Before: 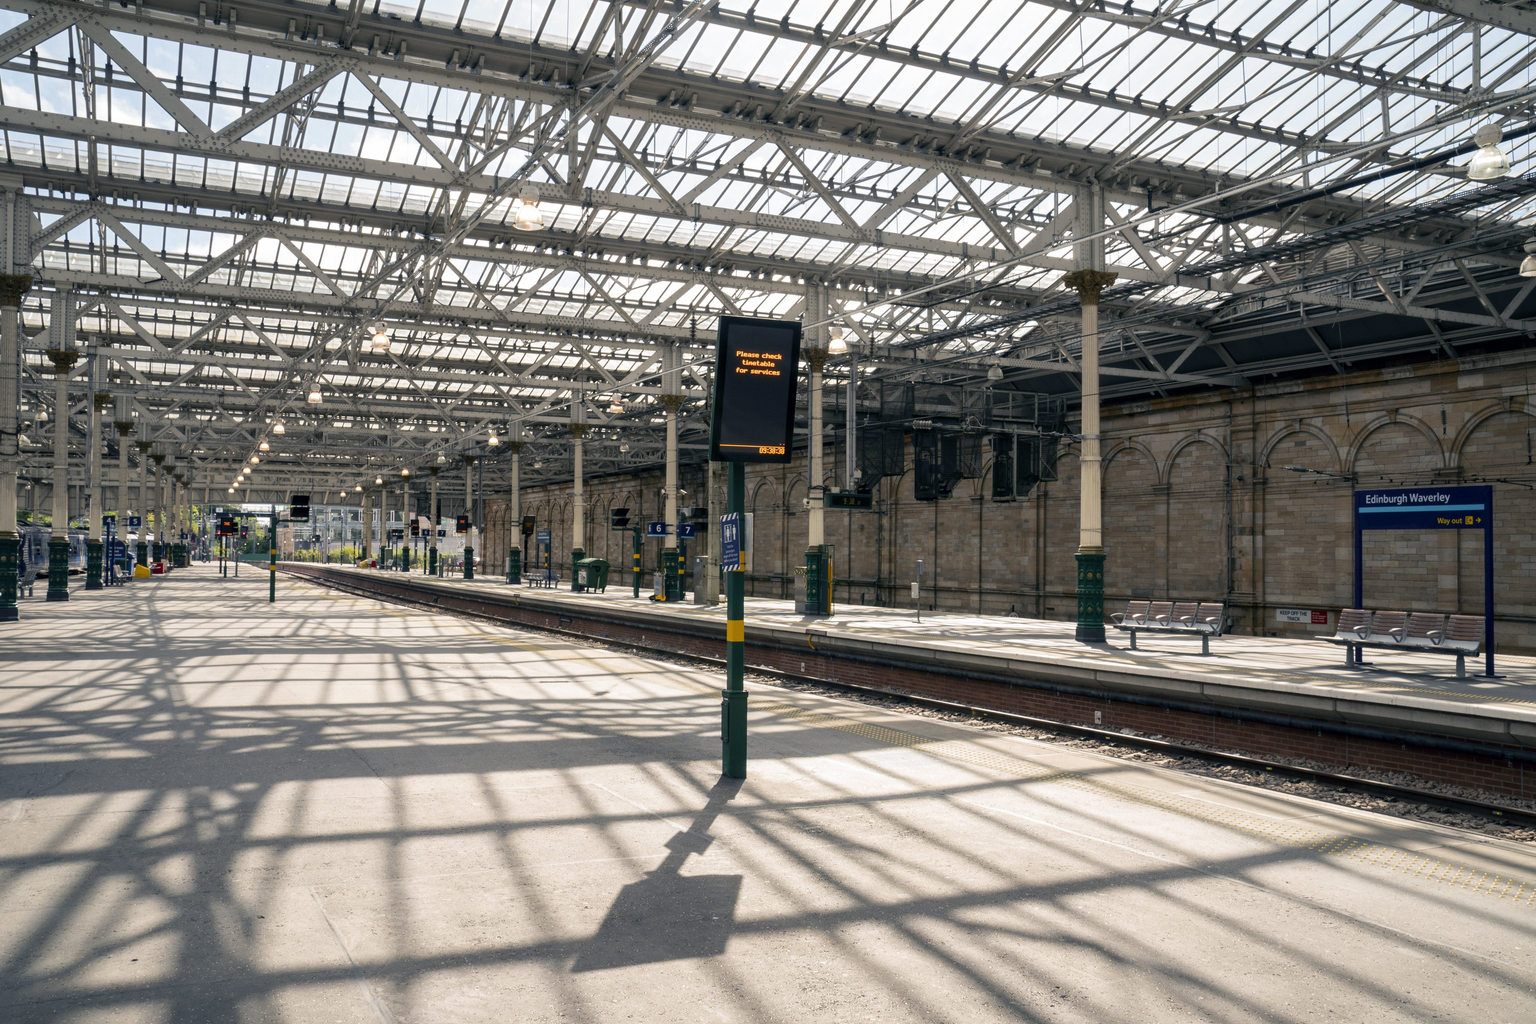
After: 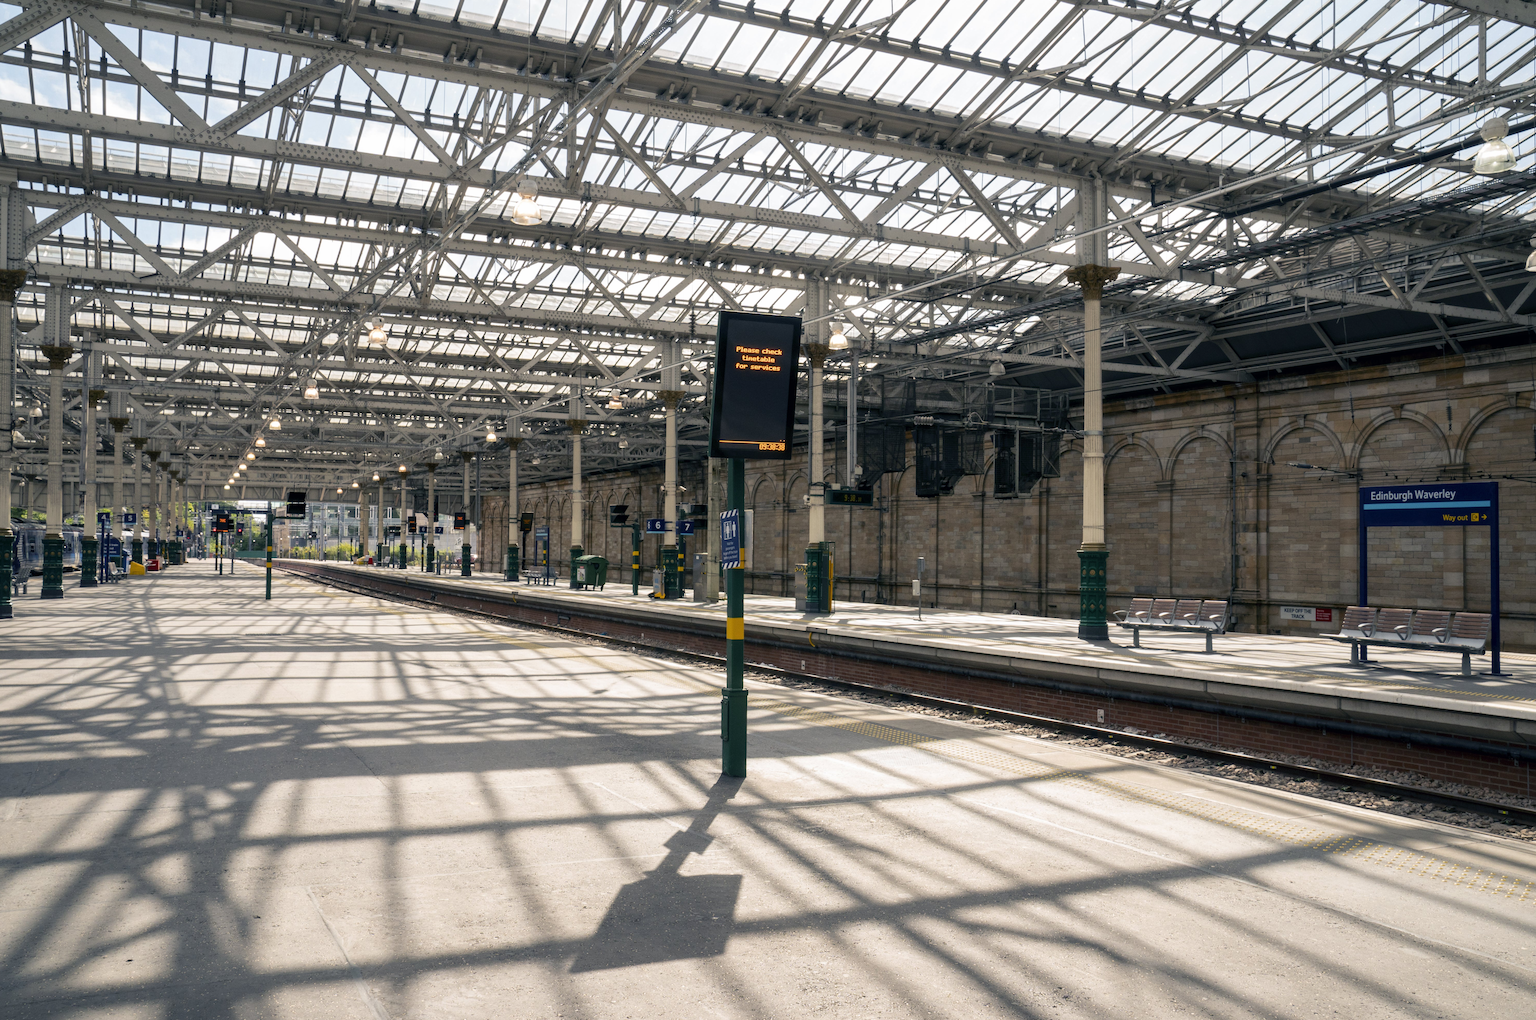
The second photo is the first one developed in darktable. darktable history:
crop: left 0.426%, top 0.763%, right 0.229%, bottom 0.355%
